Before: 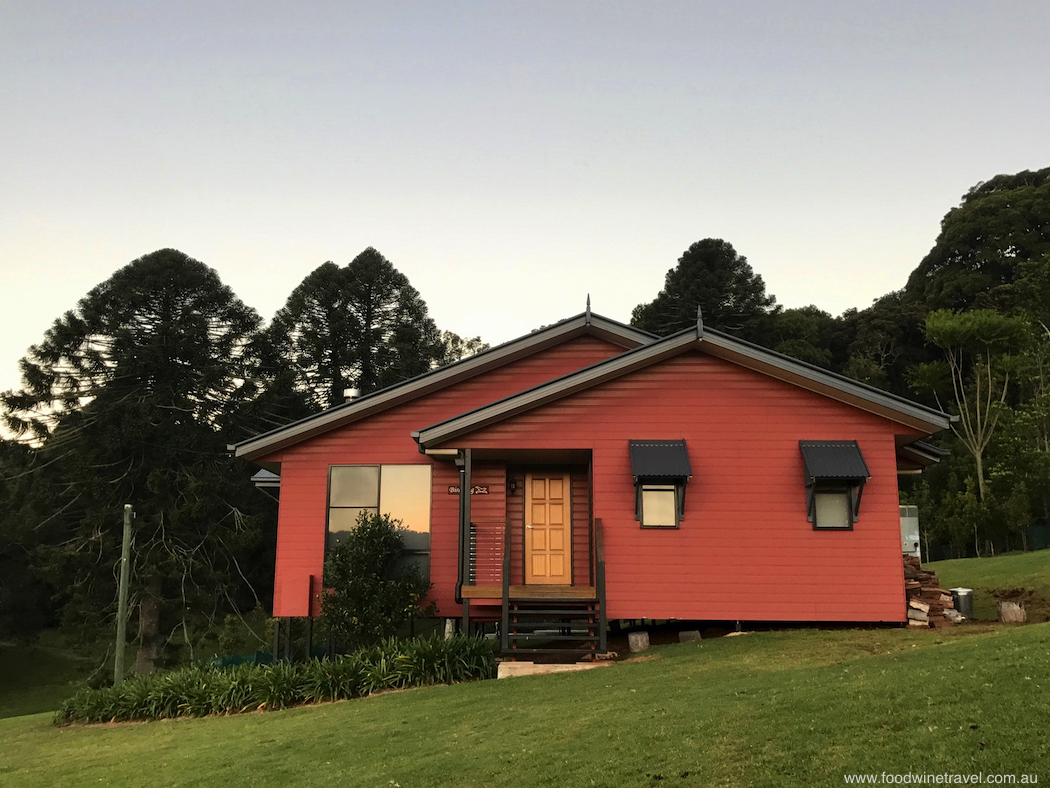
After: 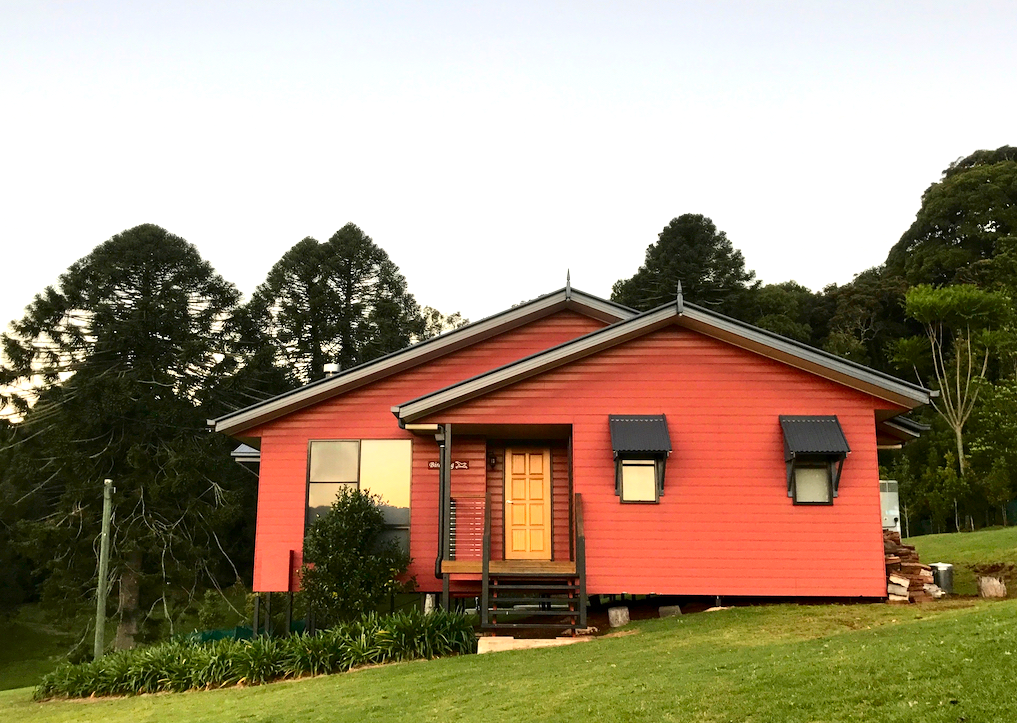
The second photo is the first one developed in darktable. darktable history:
exposure: exposure 0.507 EV, compensate highlight preservation false
crop: left 1.964%, top 3.251%, right 1.122%, bottom 4.933%
contrast brightness saturation: contrast 0.18, saturation 0.3
